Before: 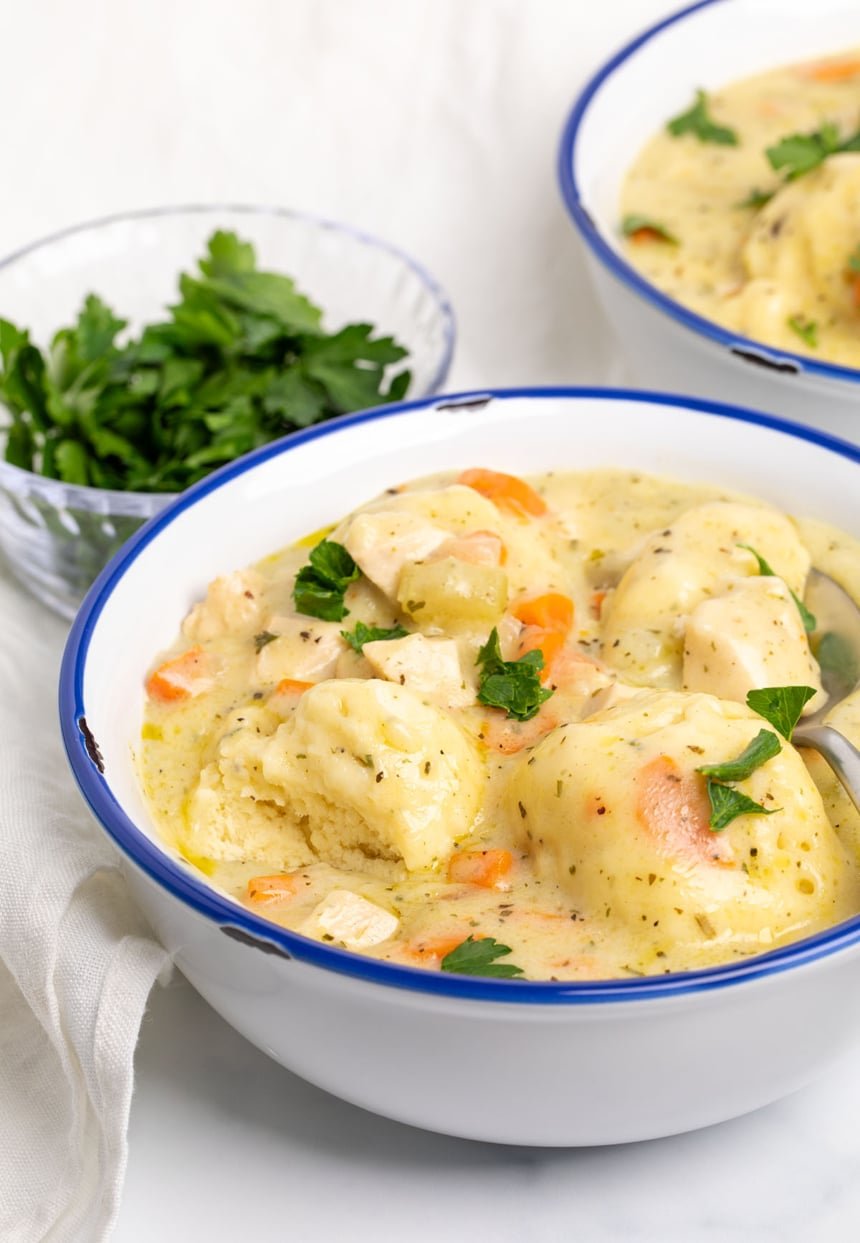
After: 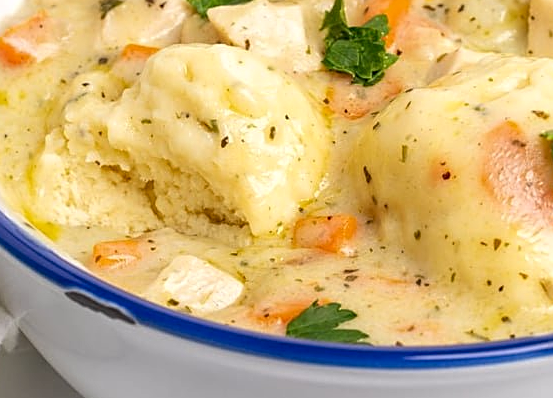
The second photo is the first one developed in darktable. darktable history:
local contrast: on, module defaults
crop: left 18.091%, top 51.13%, right 17.525%, bottom 16.85%
sharpen: on, module defaults
